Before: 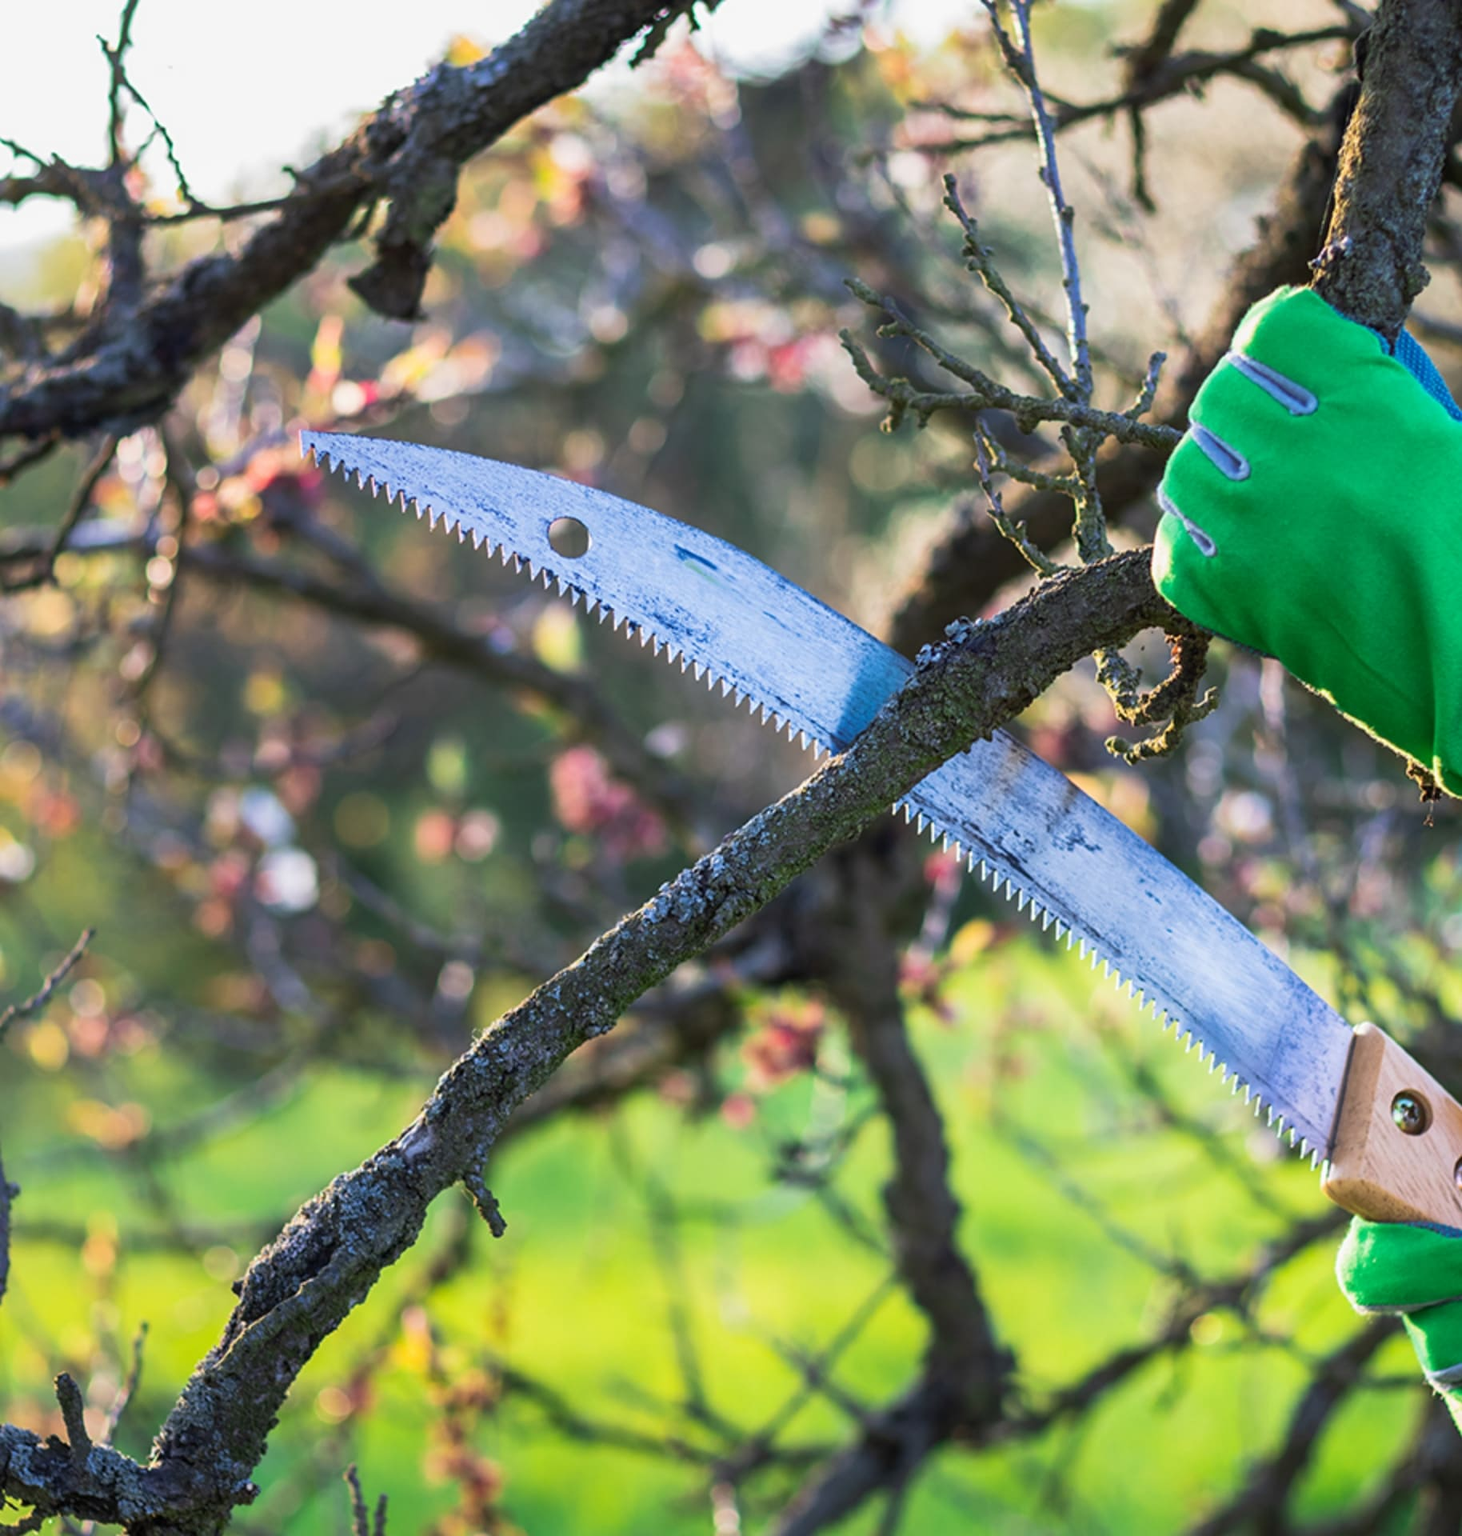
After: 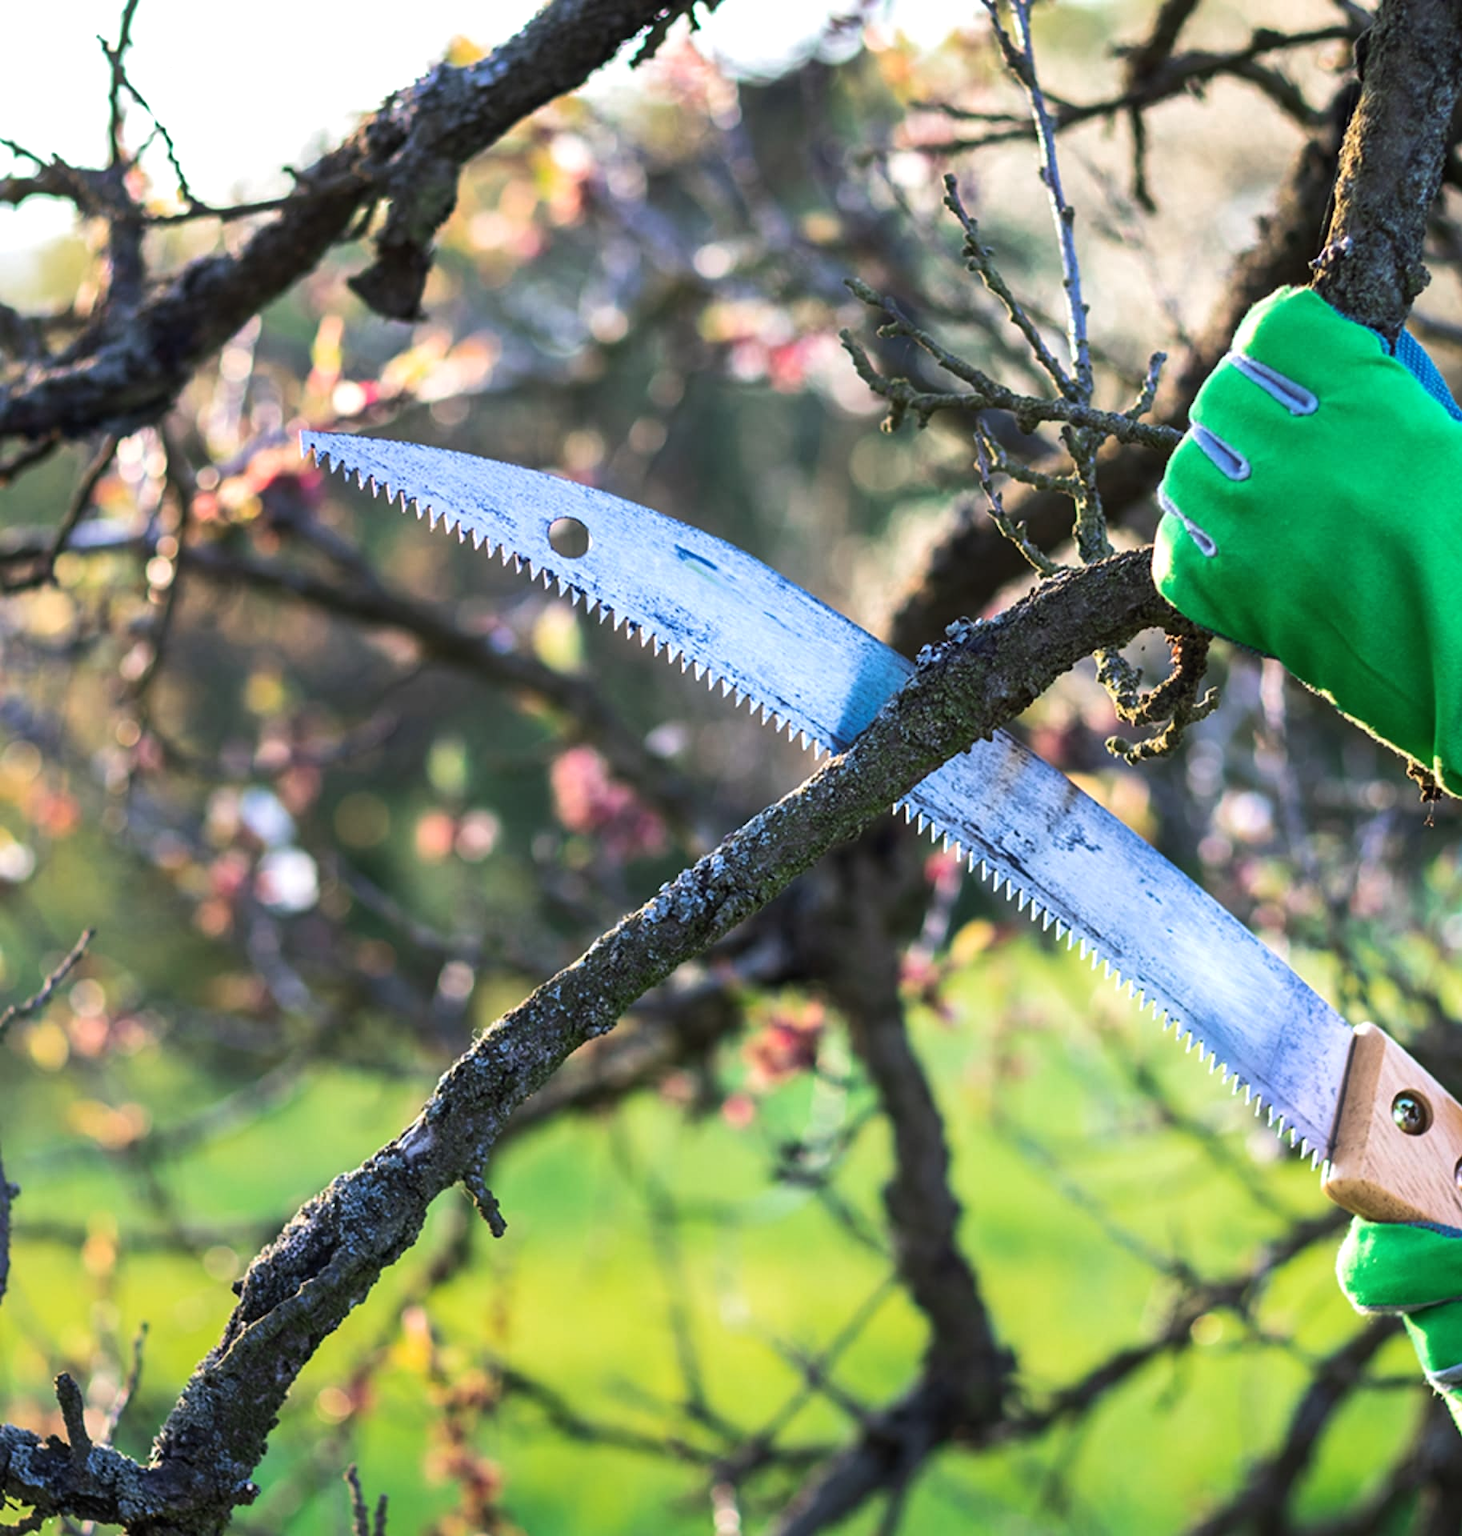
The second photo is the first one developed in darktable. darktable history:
tone equalizer: -8 EV -0.417 EV, -7 EV -0.389 EV, -6 EV -0.333 EV, -5 EV -0.222 EV, -3 EV 0.222 EV, -2 EV 0.333 EV, -1 EV 0.389 EV, +0 EV 0.417 EV, edges refinement/feathering 500, mask exposure compensation -1.57 EV, preserve details no
color zones: curves: ch0 [(0, 0.5) (0.143, 0.5) (0.286, 0.456) (0.429, 0.5) (0.571, 0.5) (0.714, 0.5) (0.857, 0.5) (1, 0.5)]; ch1 [(0, 0.5) (0.143, 0.5) (0.286, 0.422) (0.429, 0.5) (0.571, 0.5) (0.714, 0.5) (0.857, 0.5) (1, 0.5)]
